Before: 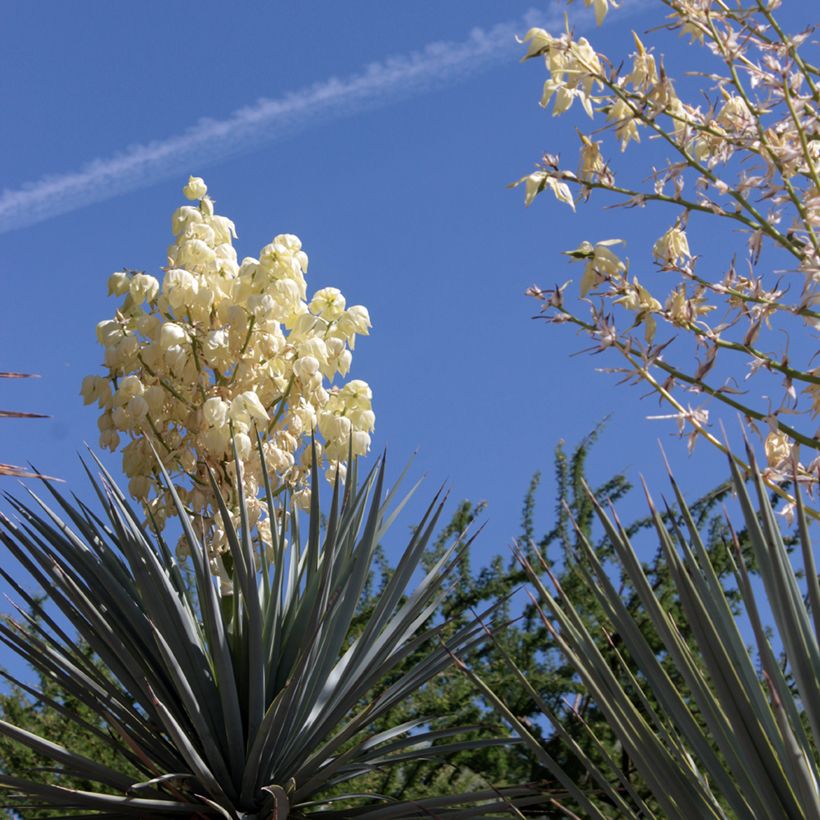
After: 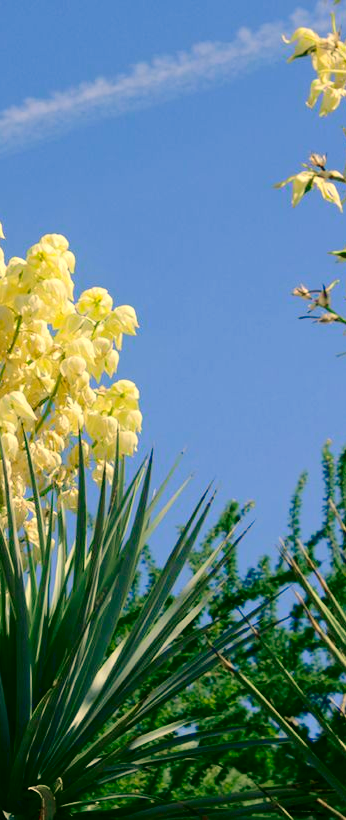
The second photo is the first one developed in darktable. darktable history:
crop: left 28.453%, right 29.324%
levels: levels [0, 0.43, 0.984]
shadows and highlights: shadows -8.16, white point adjustment 1.66, highlights 10.41
tone curve: curves: ch0 [(0, 0) (0.068, 0.012) (0.183, 0.089) (0.341, 0.283) (0.547, 0.532) (0.828, 0.815) (1, 0.983)]; ch1 [(0, 0) (0.23, 0.166) (0.34, 0.308) (0.371, 0.337) (0.429, 0.411) (0.477, 0.462) (0.499, 0.5) (0.529, 0.537) (0.559, 0.582) (0.743, 0.798) (1, 1)]; ch2 [(0, 0) (0.431, 0.414) (0.498, 0.503) (0.524, 0.528) (0.568, 0.546) (0.6, 0.597) (0.634, 0.645) (0.728, 0.742) (1, 1)], color space Lab, independent channels, preserve colors none
color correction: highlights a* 5.68, highlights b* 33.29, shadows a* -25.18, shadows b* 3.9
